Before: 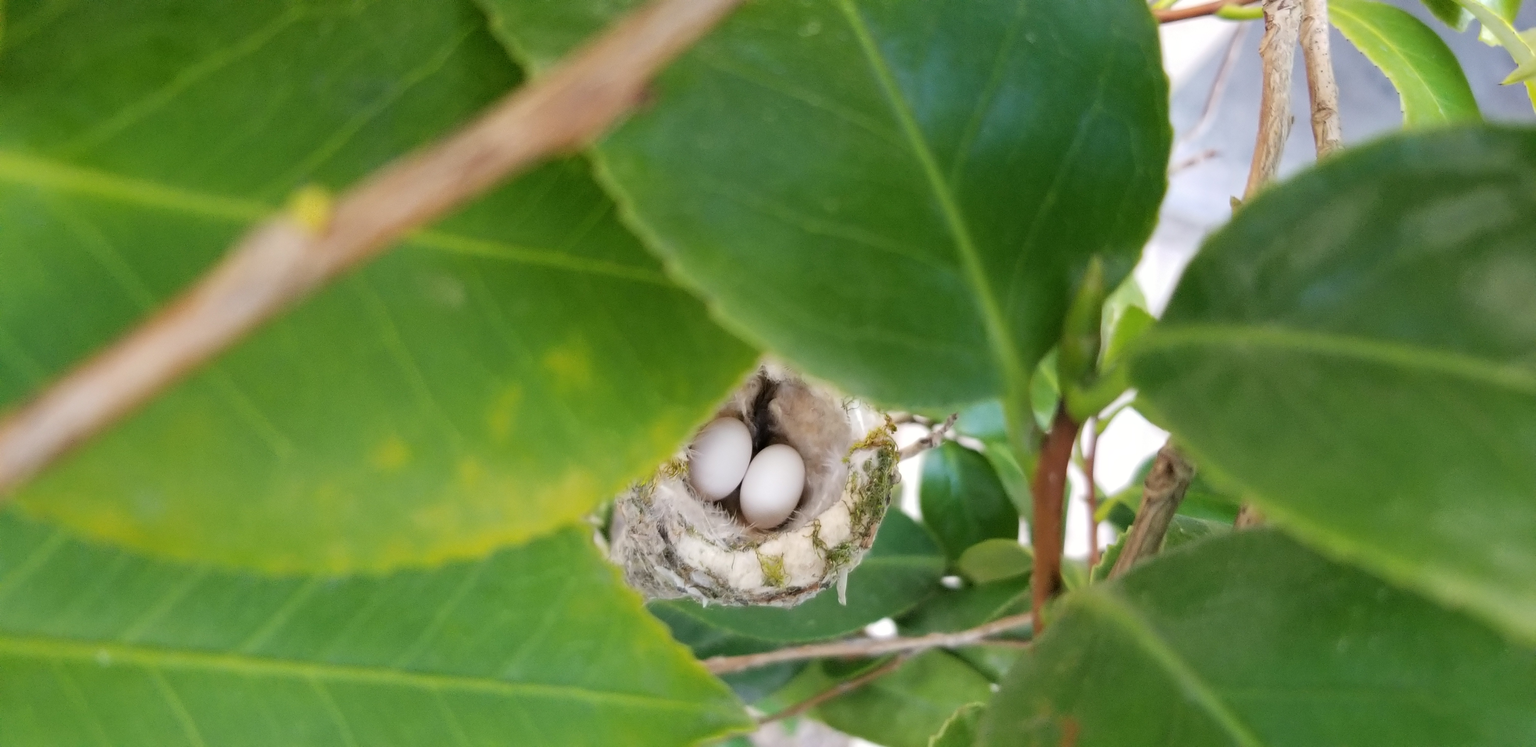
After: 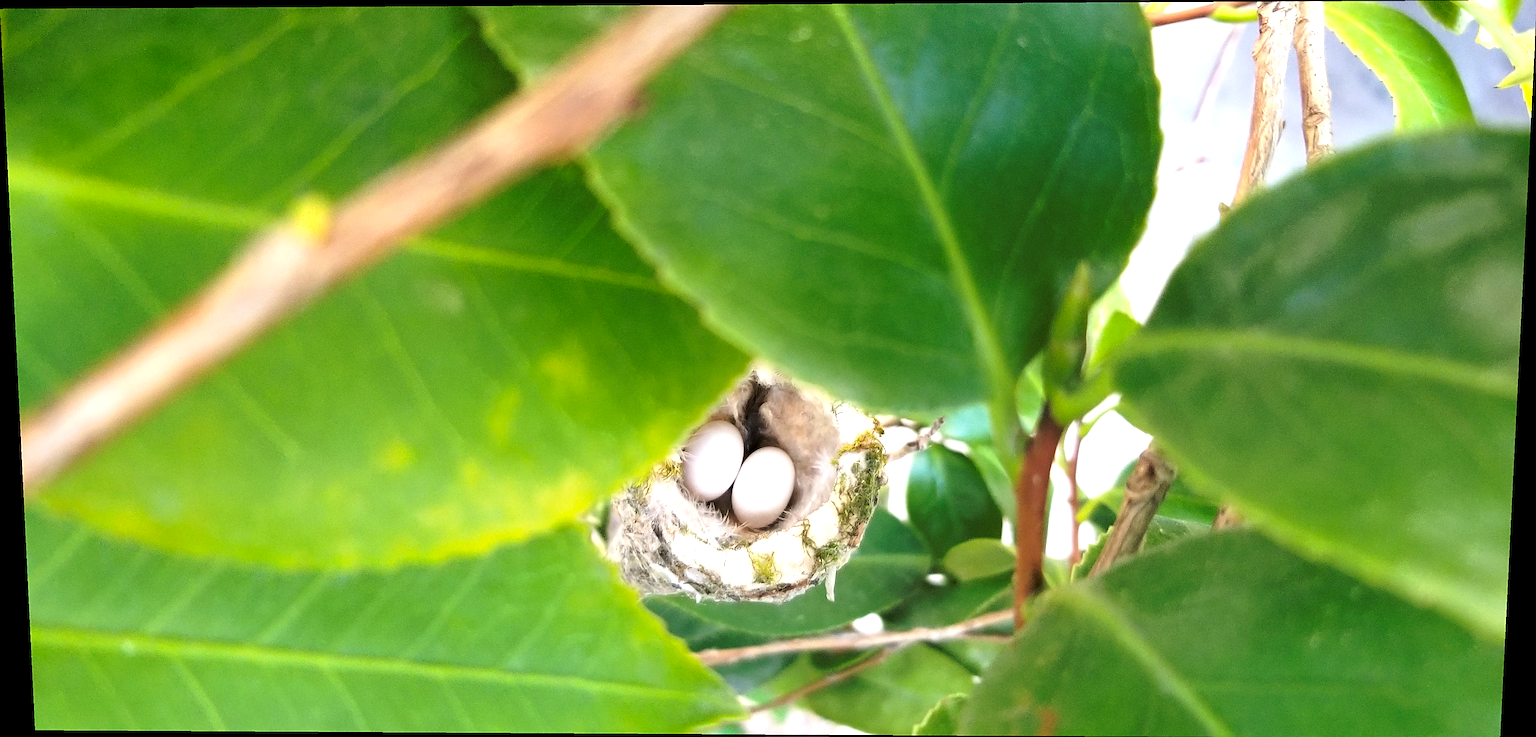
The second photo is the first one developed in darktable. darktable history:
exposure: black level correction 0.001, exposure 0.955 EV, compensate exposure bias true, compensate highlight preservation false
tone curve: curves: ch0 [(0, 0) (0.003, 0.002) (0.011, 0.009) (0.025, 0.02) (0.044, 0.035) (0.069, 0.055) (0.1, 0.08) (0.136, 0.109) (0.177, 0.142) (0.224, 0.179) (0.277, 0.222) (0.335, 0.268) (0.399, 0.329) (0.468, 0.409) (0.543, 0.495) (0.623, 0.579) (0.709, 0.669) (0.801, 0.767) (0.898, 0.885) (1, 1)], preserve colors none
sharpen: on, module defaults
rotate and perspective: lens shift (vertical) 0.048, lens shift (horizontal) -0.024, automatic cropping off
